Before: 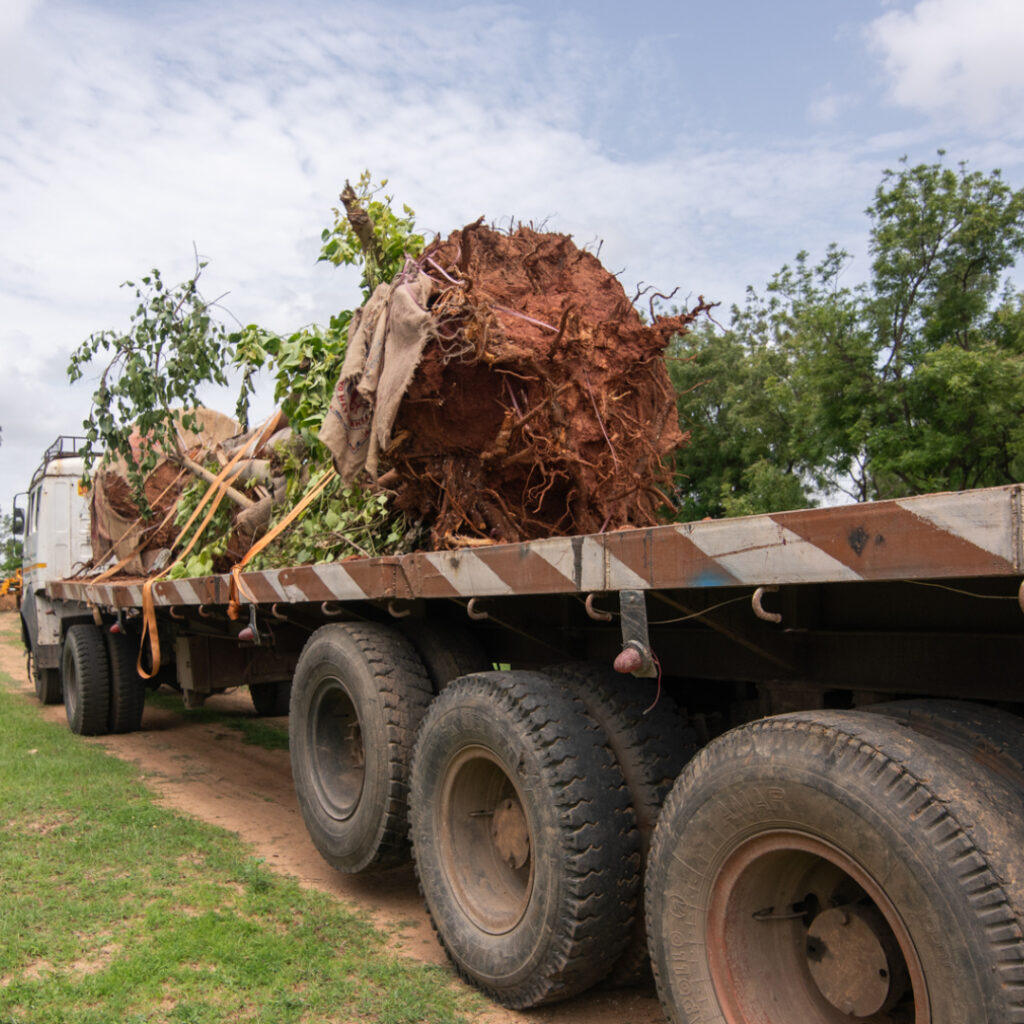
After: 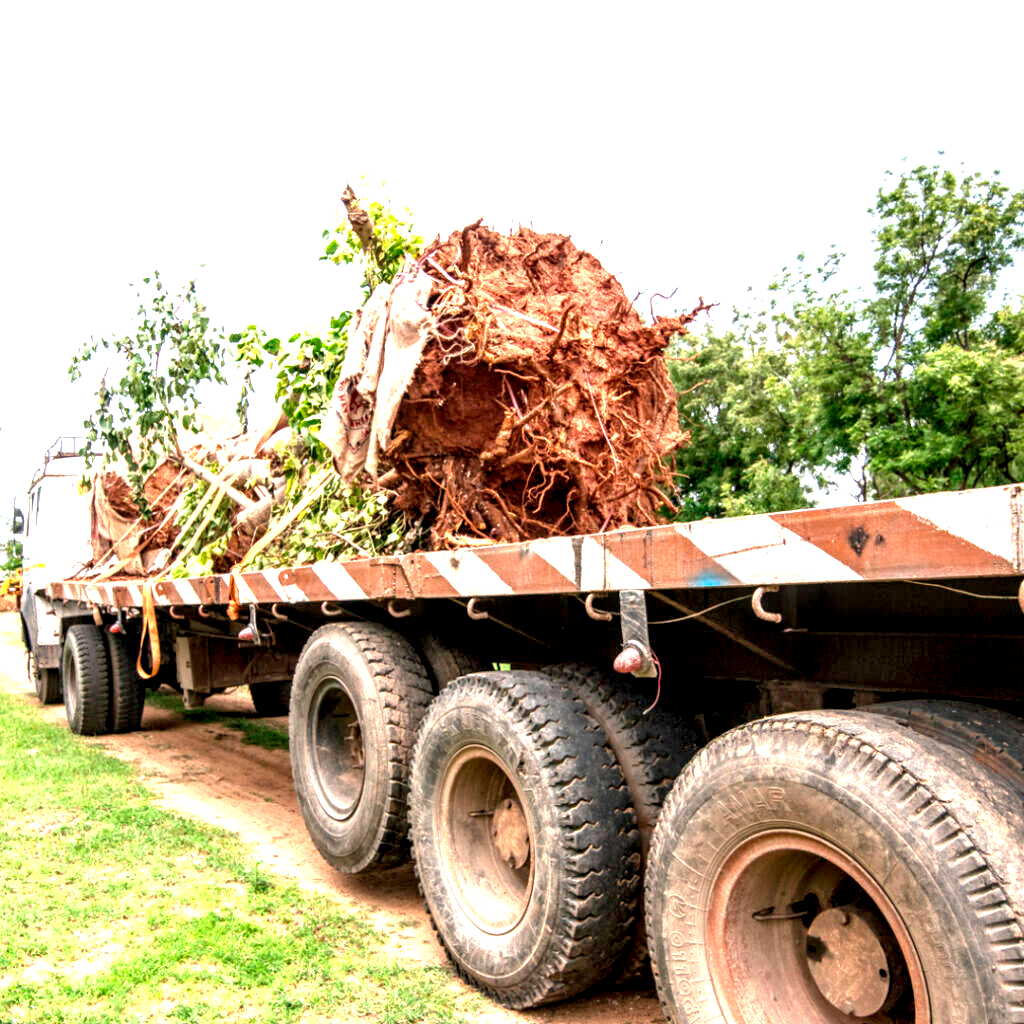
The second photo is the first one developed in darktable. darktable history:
local contrast: highlights 65%, shadows 54%, detail 169%, midtone range 0.514
exposure: black level correction 0.001, exposure 1.84 EV, compensate highlight preservation false
